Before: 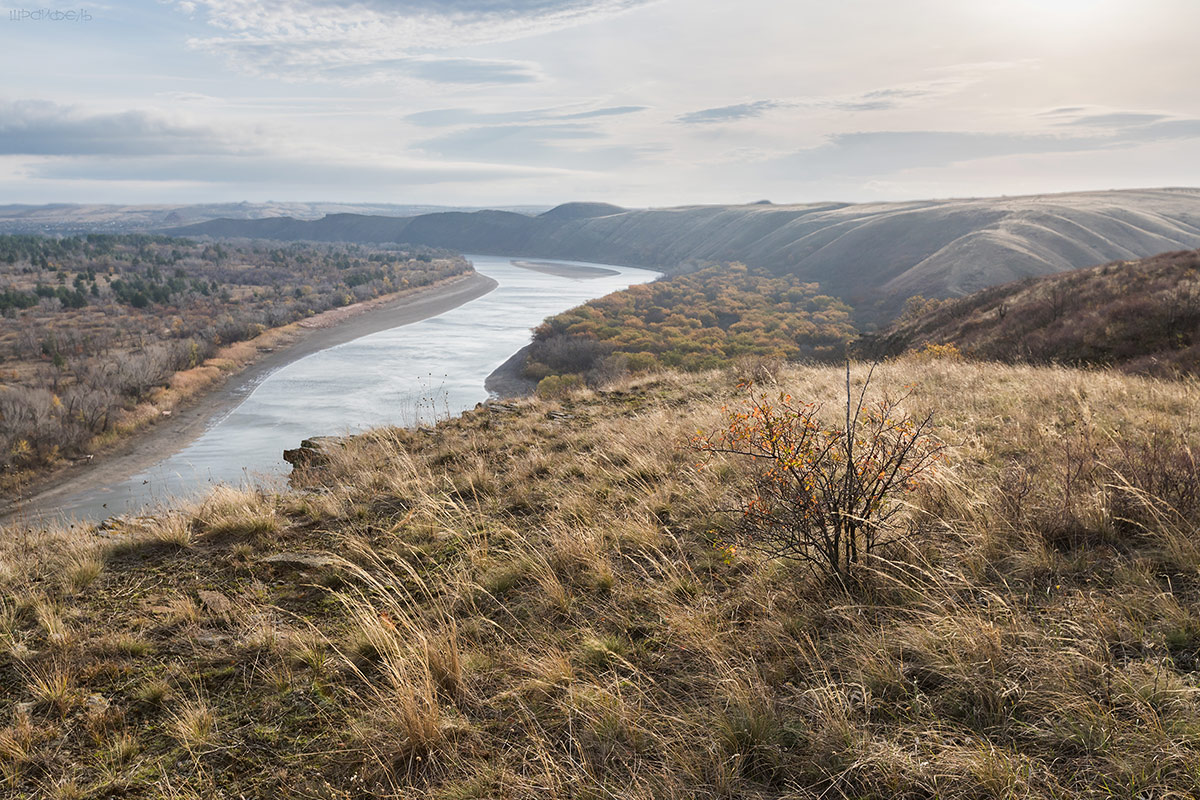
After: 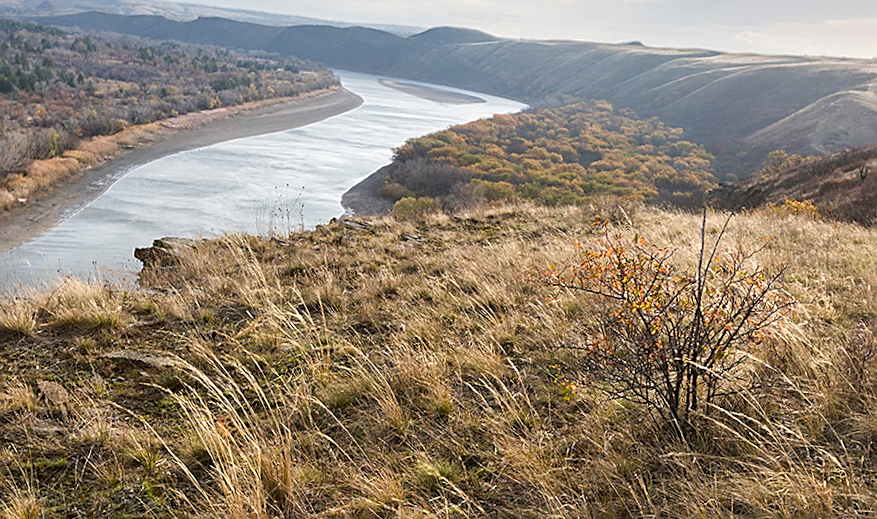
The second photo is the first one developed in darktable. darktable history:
sharpen: on, module defaults
exposure: black level correction 0.002, exposure 0.15 EV, compensate highlight preservation false
color balance rgb: linear chroma grading › shadows 19.44%, linear chroma grading › highlights 3.42%, linear chroma grading › mid-tones 10.16%
crop and rotate: angle -3.37°, left 9.79%, top 20.73%, right 12.42%, bottom 11.82%
rotate and perspective: rotation 1.72°, automatic cropping off
